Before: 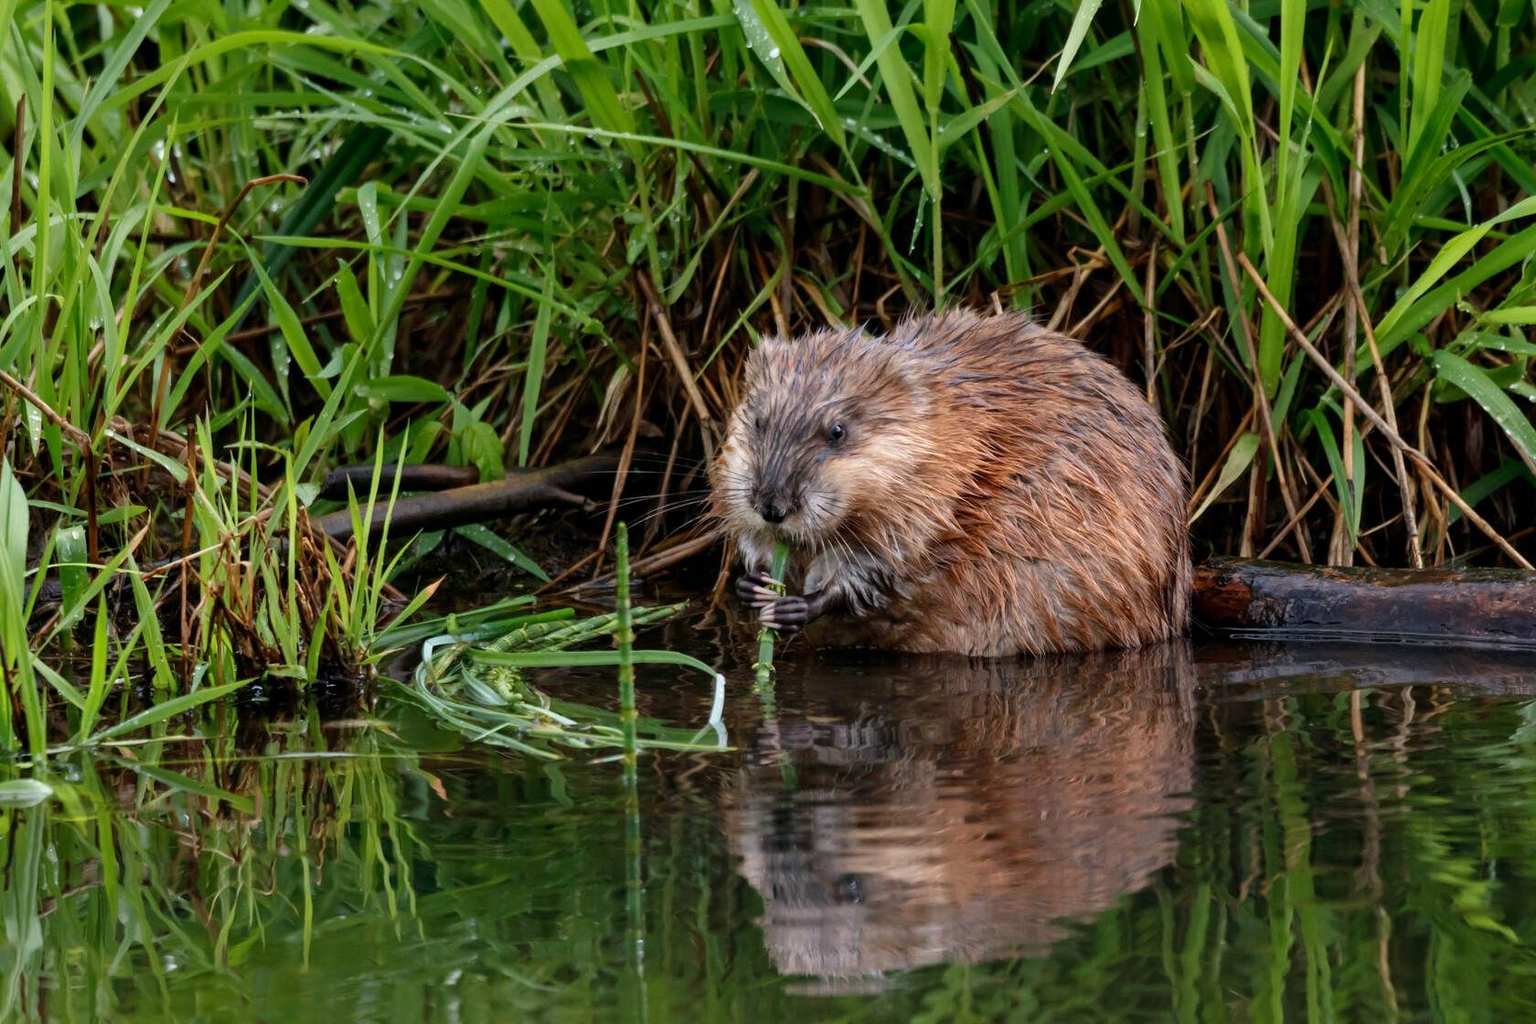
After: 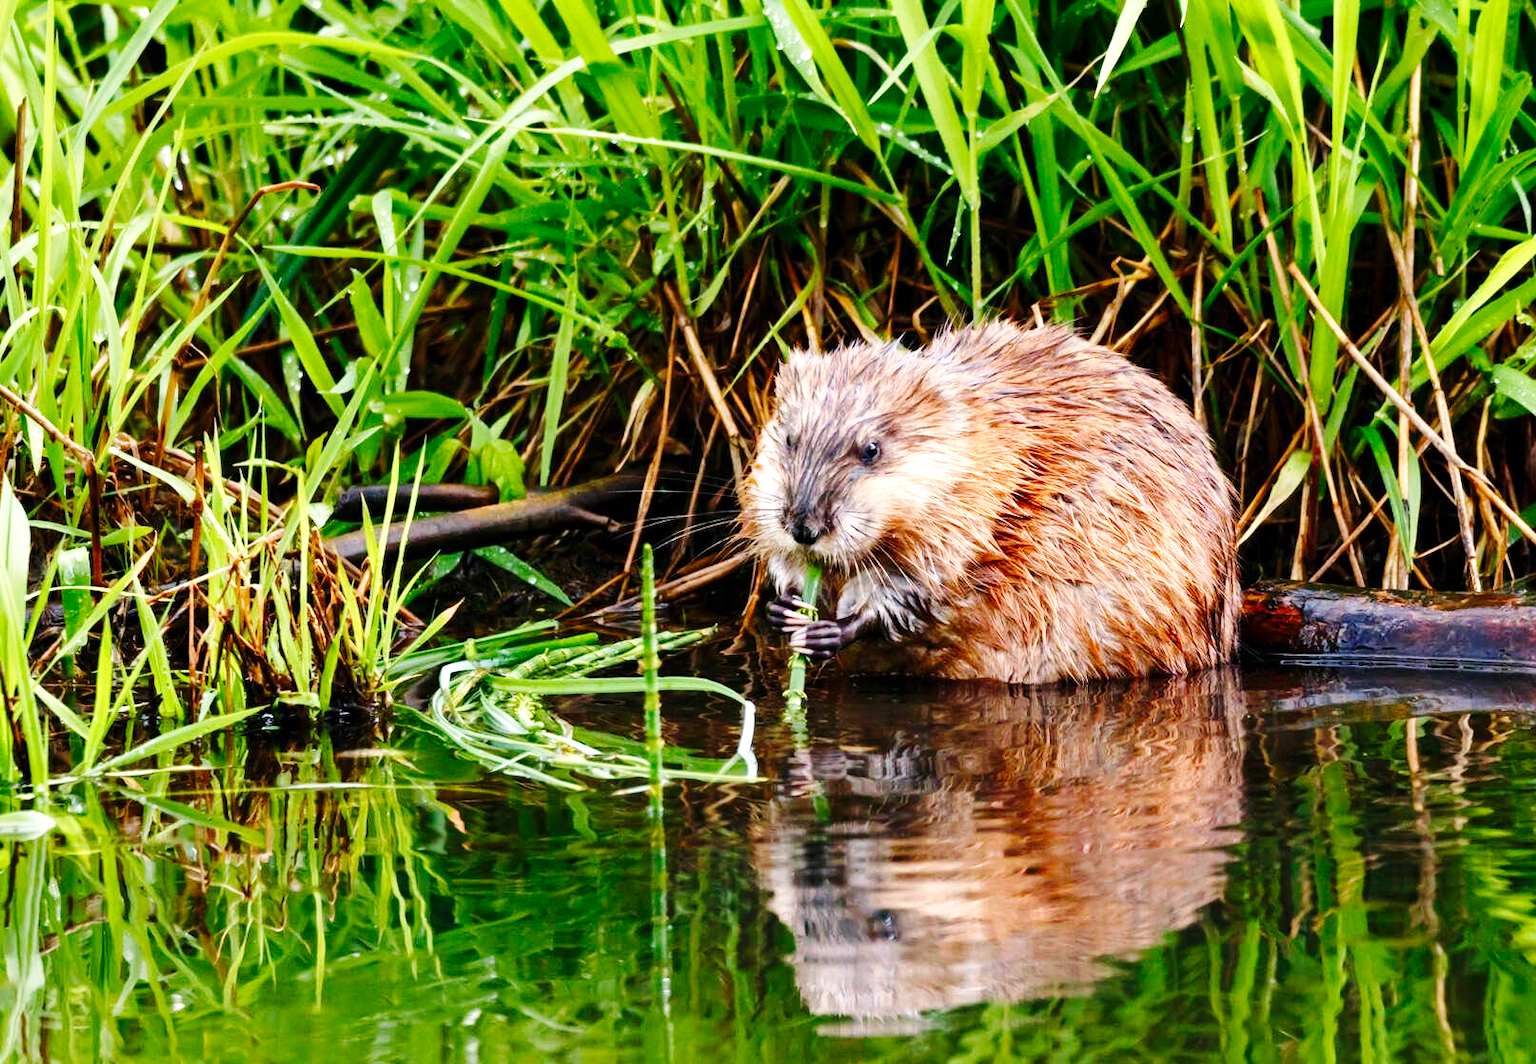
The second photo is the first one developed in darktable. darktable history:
base curve: curves: ch0 [(0, 0) (0.036, 0.025) (0.121, 0.166) (0.206, 0.329) (0.605, 0.79) (1, 1)], preserve colors none
exposure: exposure 0.951 EV, compensate highlight preservation false
crop: right 3.884%, bottom 0.027%
color balance rgb: highlights gain › chroma 1.038%, highlights gain › hue 54.22°, perceptual saturation grading › global saturation 20%, perceptual saturation grading › highlights -25.523%, perceptual saturation grading › shadows 23.938%, global vibrance 10.001%
